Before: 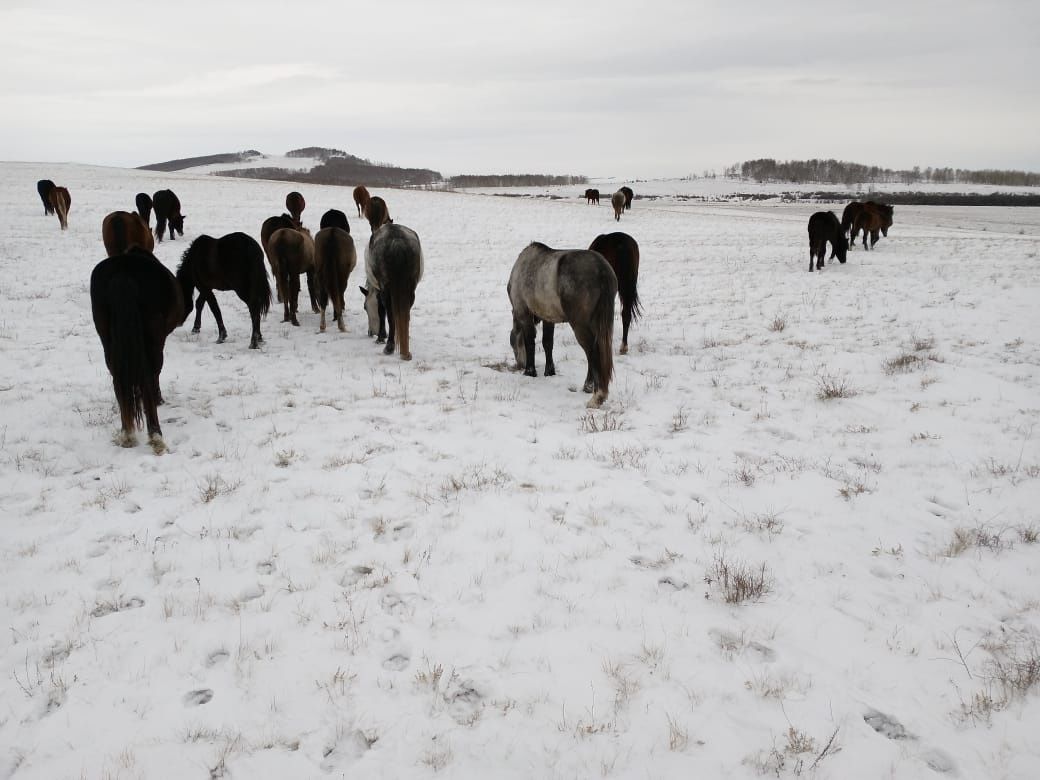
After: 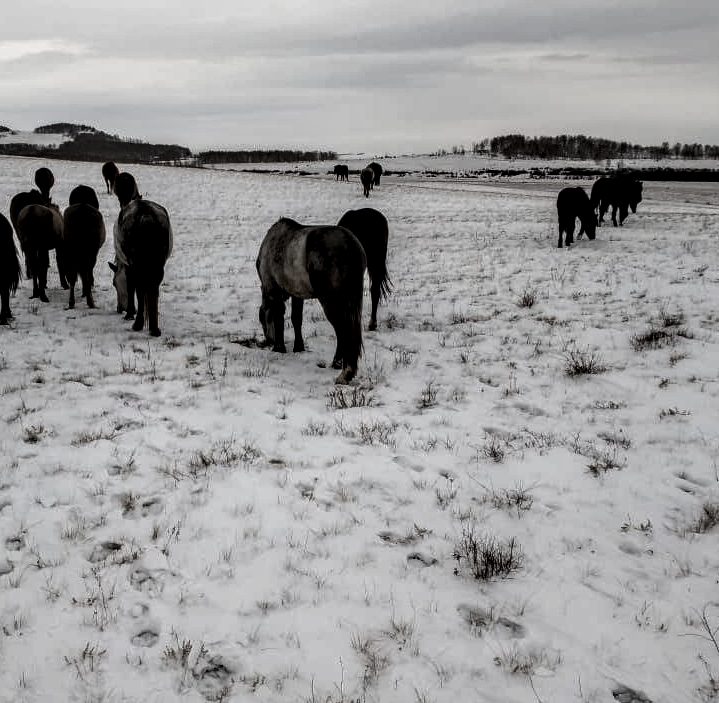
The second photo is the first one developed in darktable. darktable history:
crop and rotate: left 24.172%, top 3.137%, right 6.656%, bottom 6.648%
local contrast: highlights 3%, shadows 7%, detail 181%
levels: levels [0, 0.618, 1]
